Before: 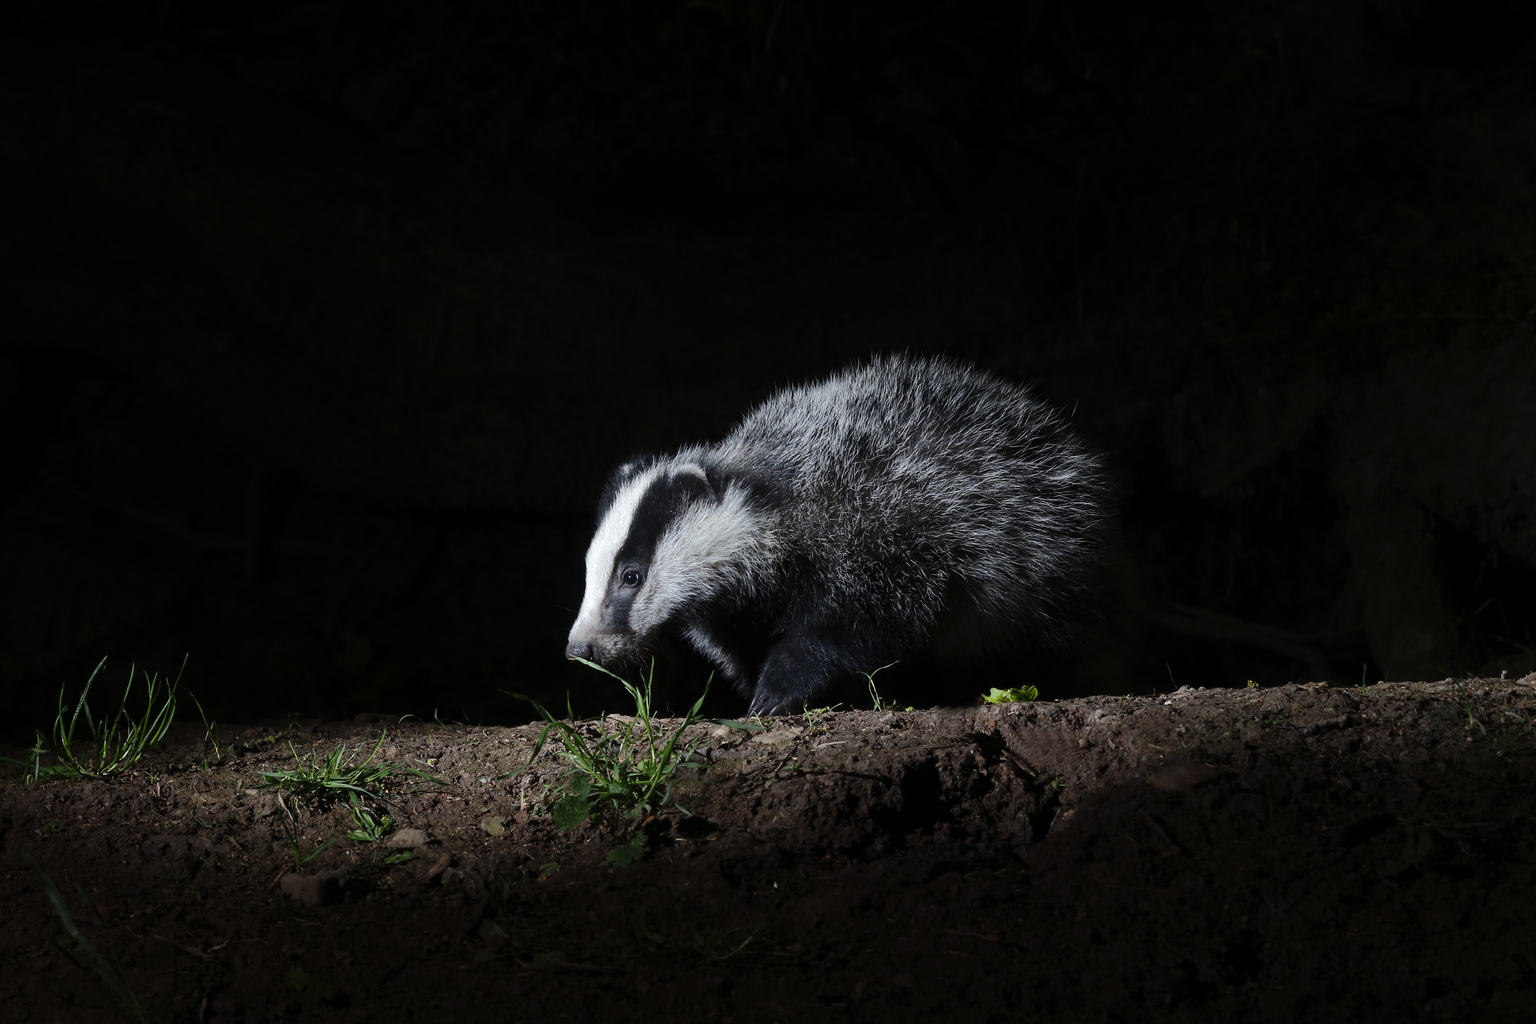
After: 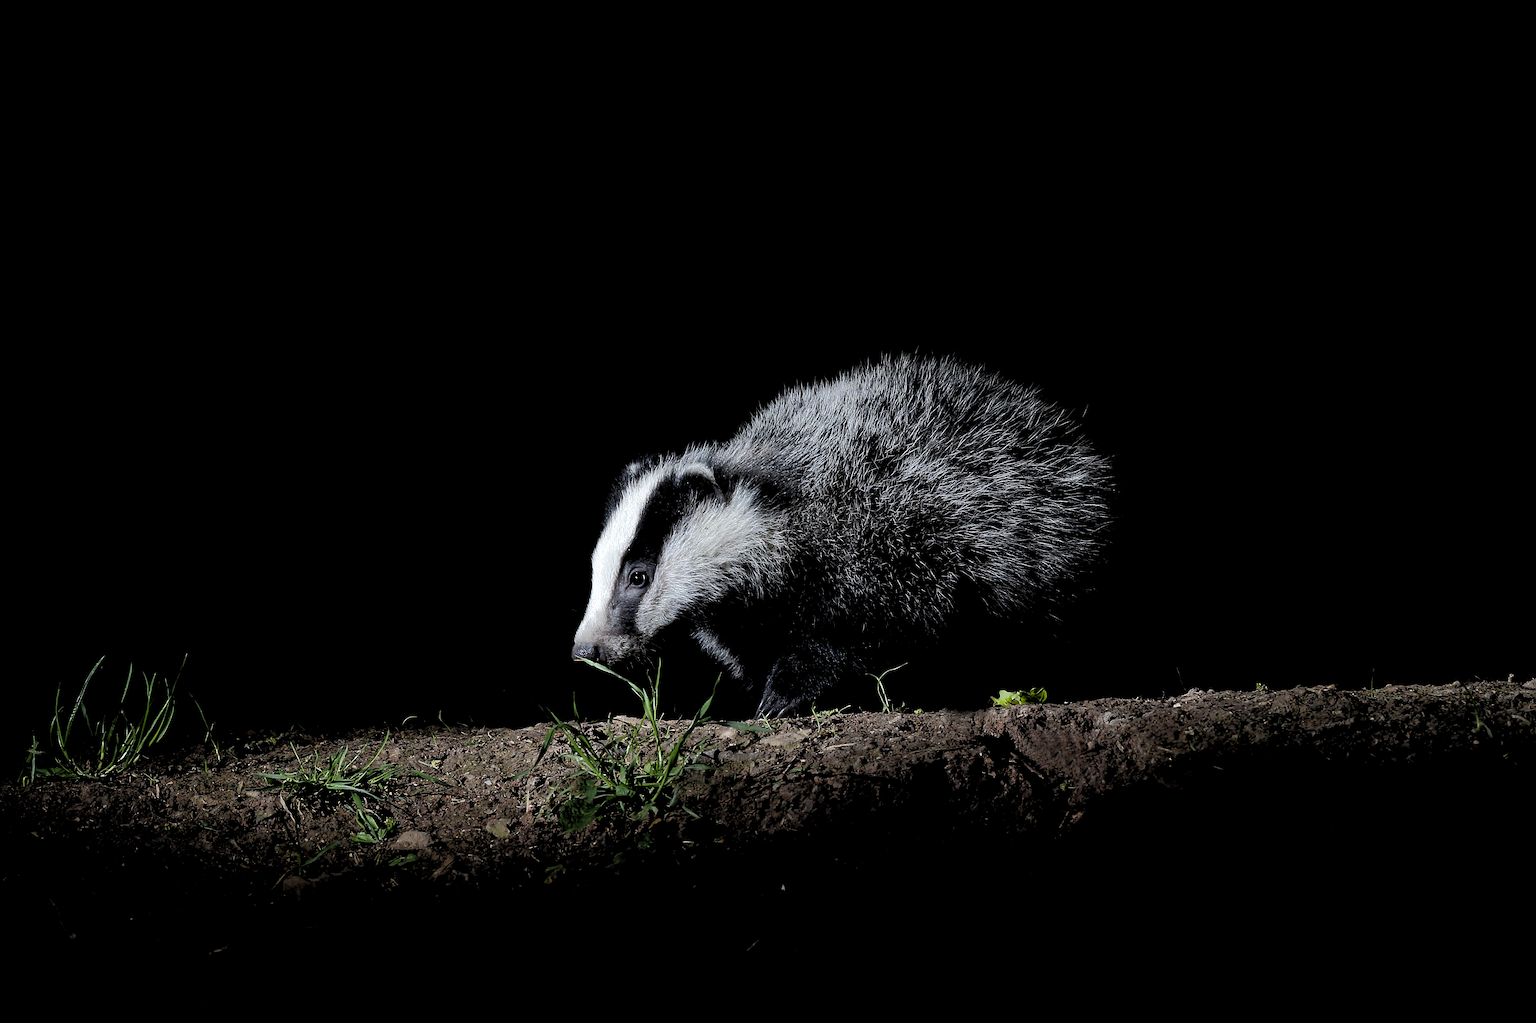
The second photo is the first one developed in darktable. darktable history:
rotate and perspective: rotation 0.174°, lens shift (vertical) 0.013, lens shift (horizontal) 0.019, shear 0.001, automatic cropping original format, crop left 0.007, crop right 0.991, crop top 0.016, crop bottom 0.997
exposure: black level correction 0.002, exposure -0.1 EV, compensate highlight preservation false
rgb levels: levels [[0.013, 0.434, 0.89], [0, 0.5, 1], [0, 0.5, 1]]
sharpen: on, module defaults
